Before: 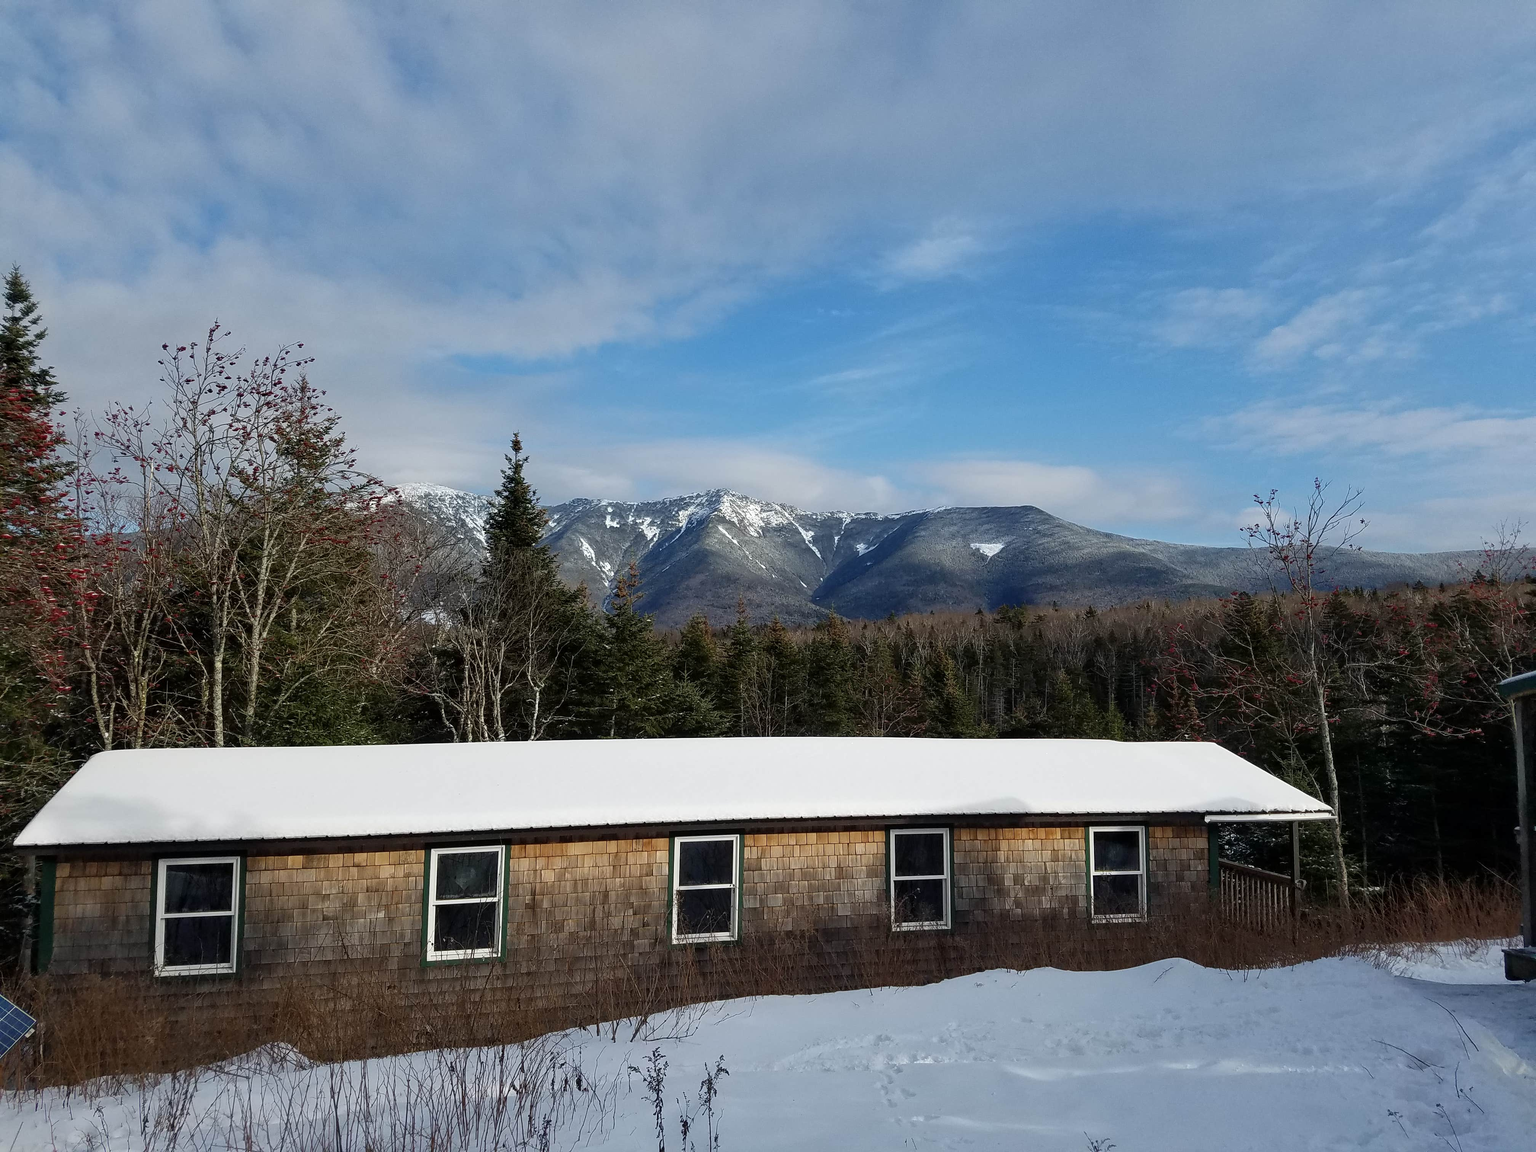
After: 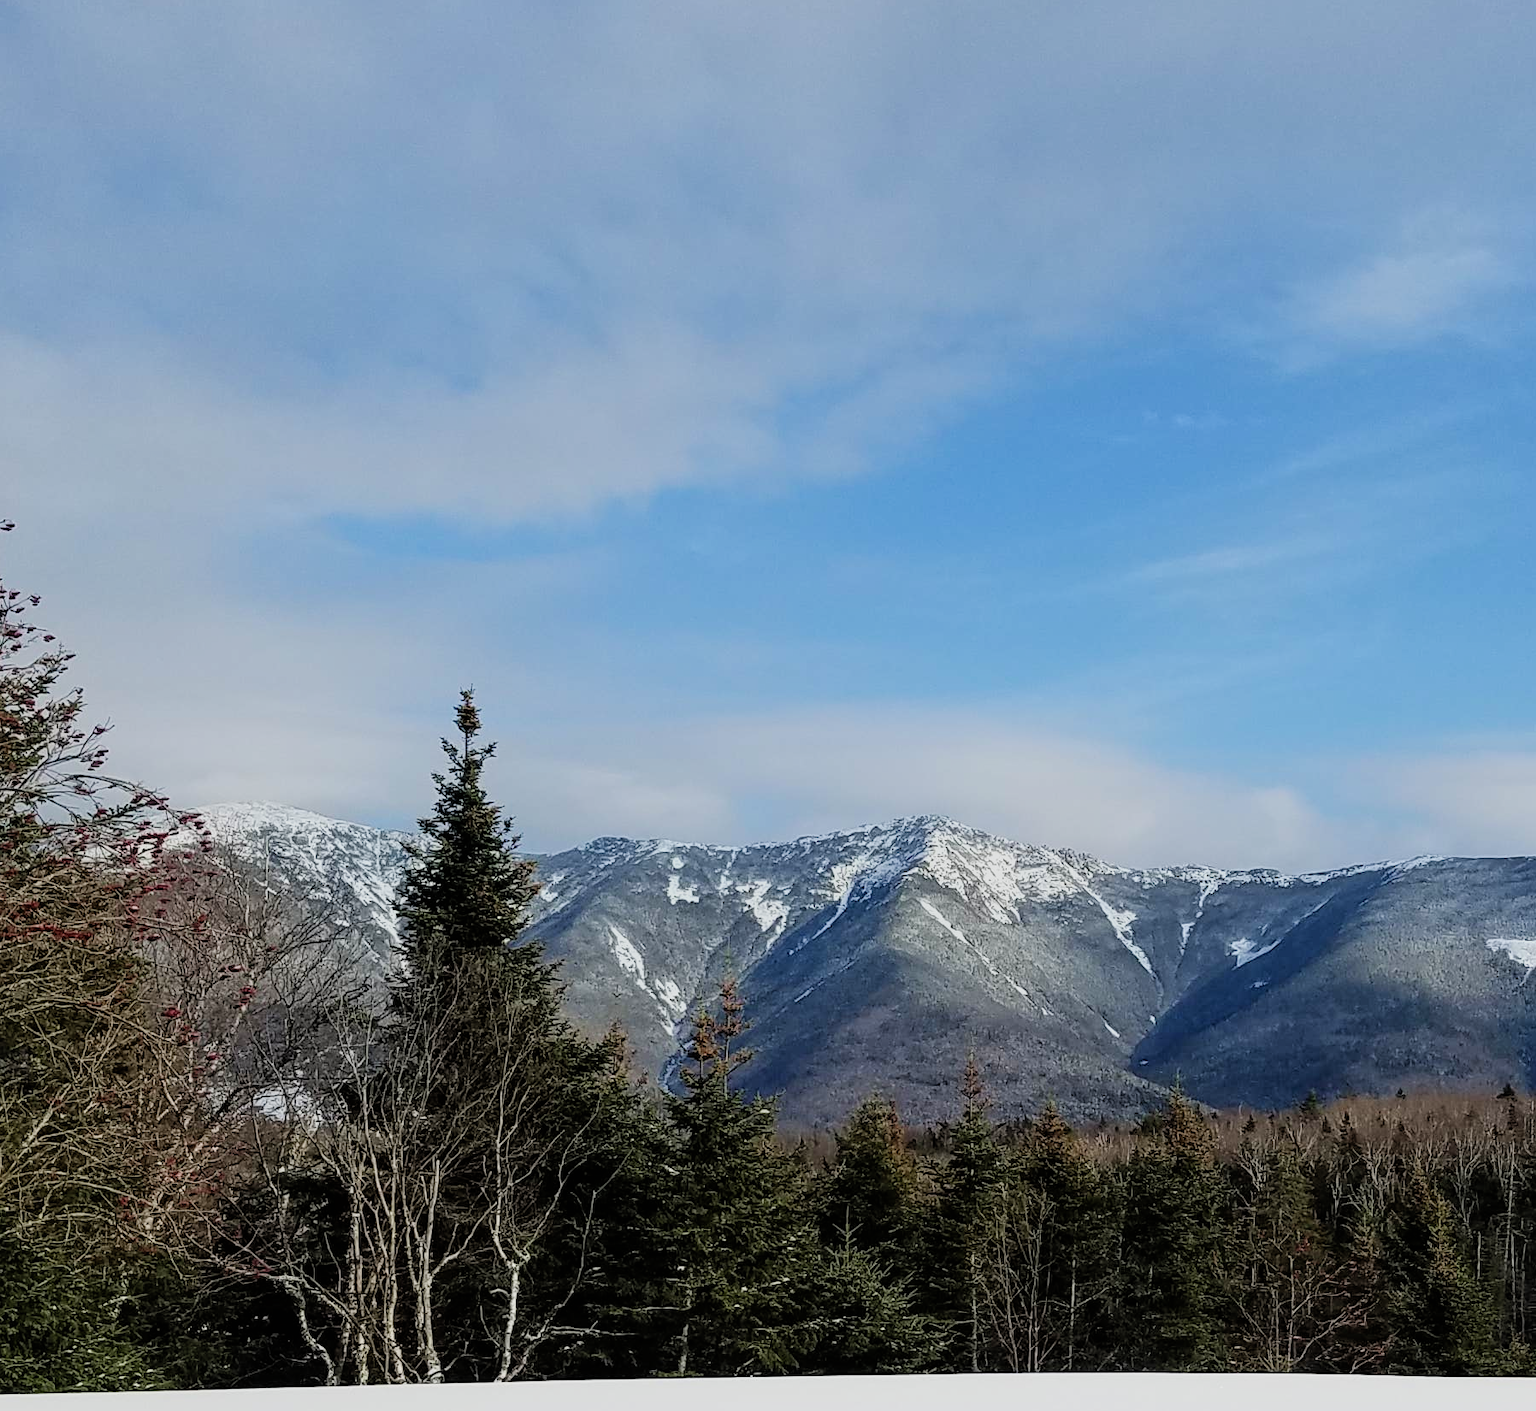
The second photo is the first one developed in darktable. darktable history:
shadows and highlights: shadows 1.79, highlights 38.32
crop: left 20.067%, top 10.894%, right 35.379%, bottom 34.52%
filmic rgb: black relative exposure -7.65 EV, white relative exposure 4.56 EV, hardness 3.61
tone equalizer: mask exposure compensation -0.512 EV
contrast brightness saturation: contrast 0.072, brightness 0.072, saturation 0.184
